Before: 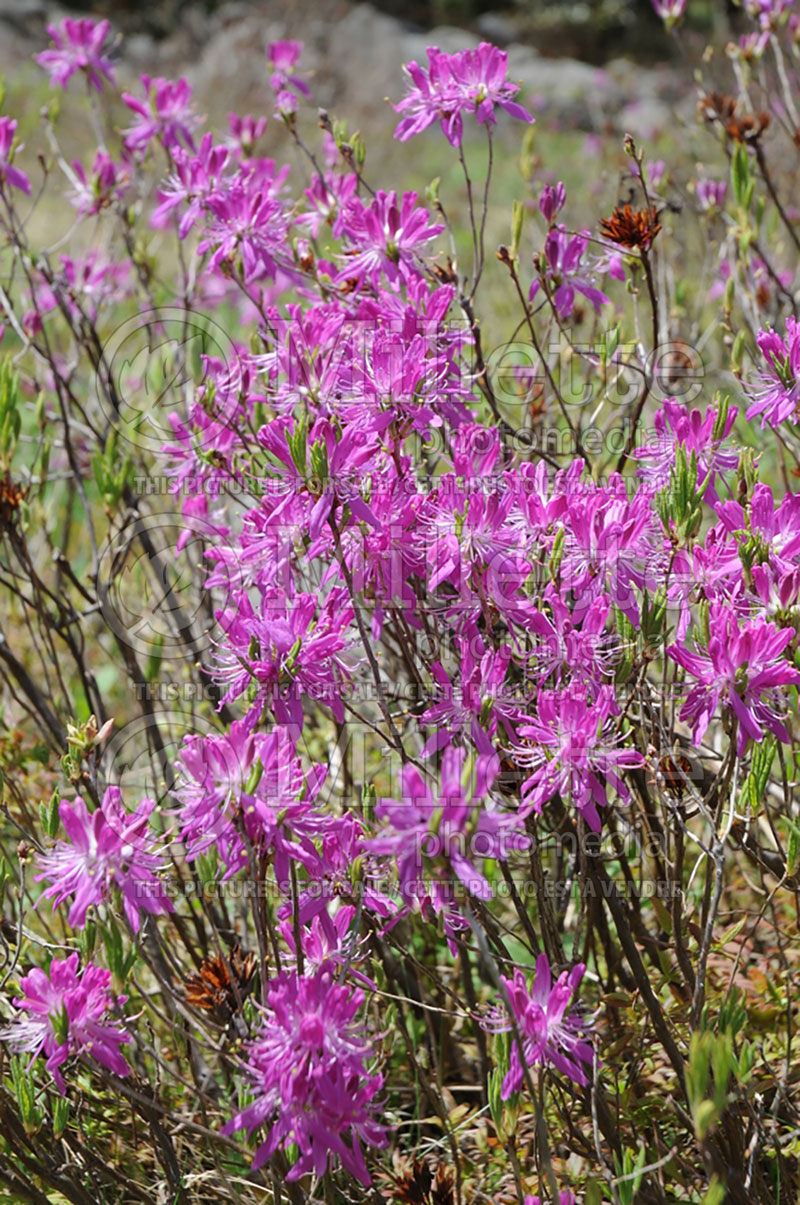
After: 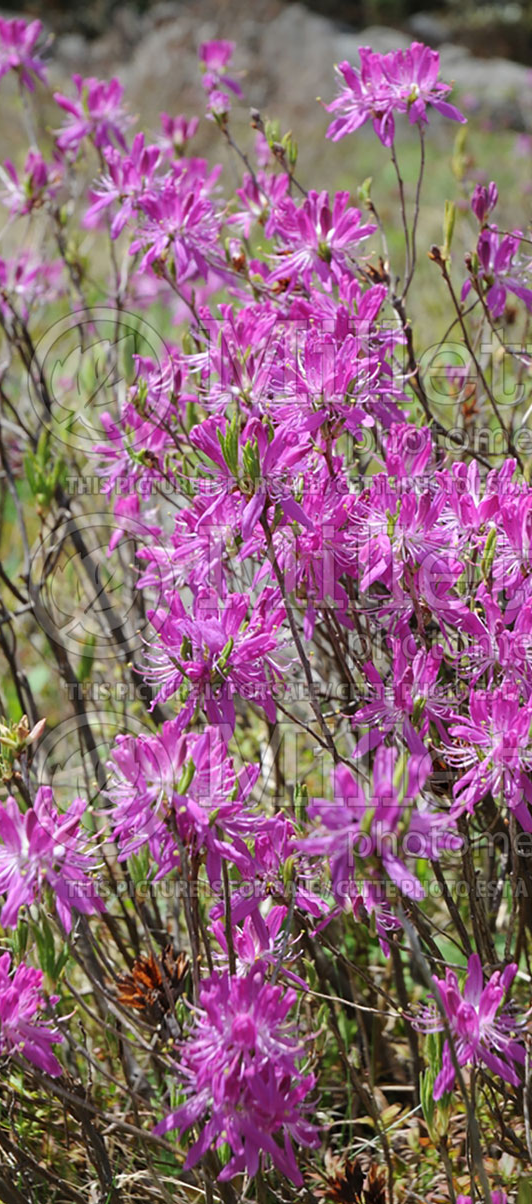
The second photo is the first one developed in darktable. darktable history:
crop and rotate: left 8.529%, right 24.906%
